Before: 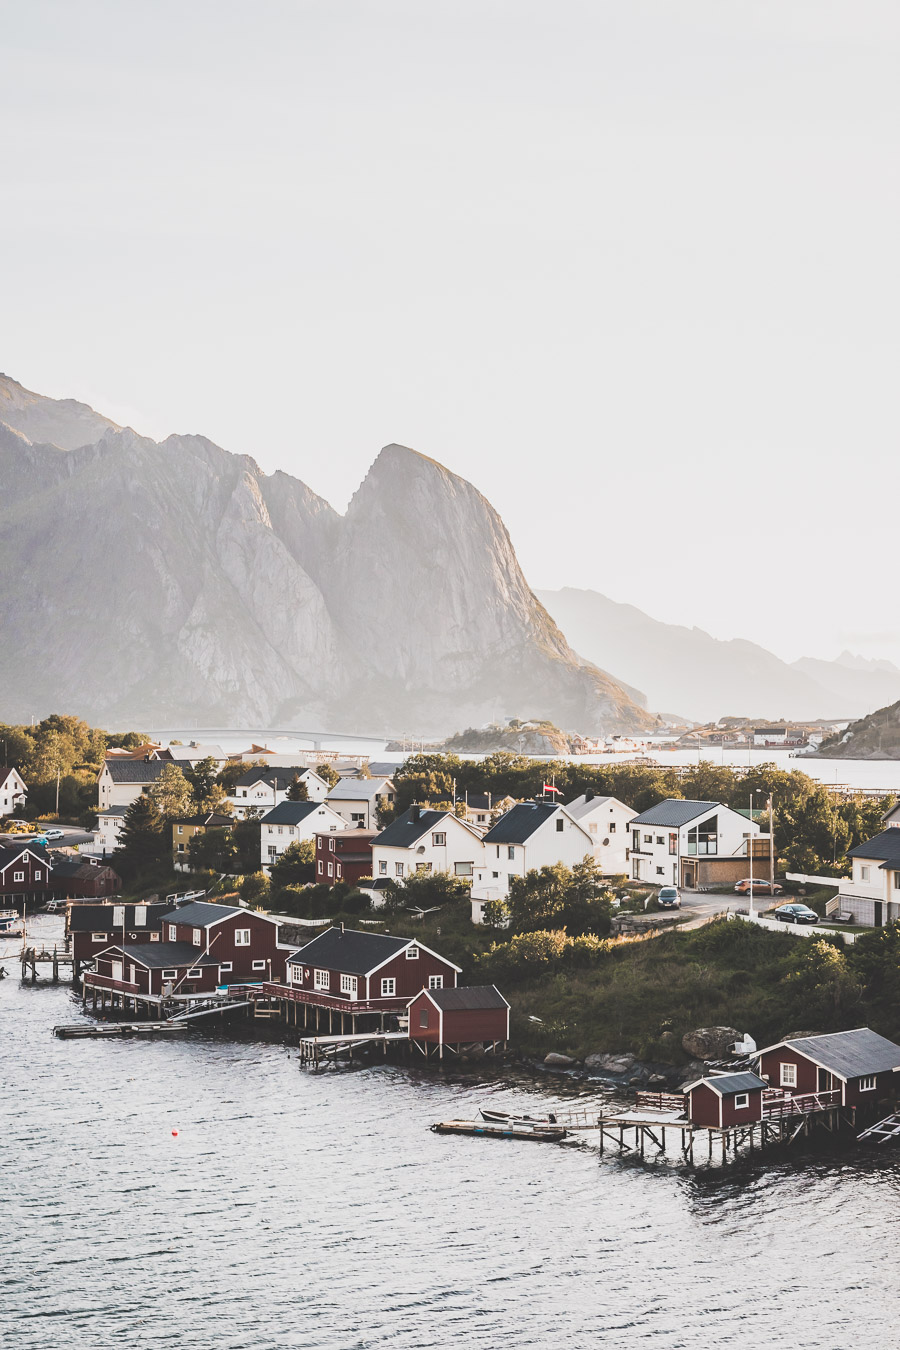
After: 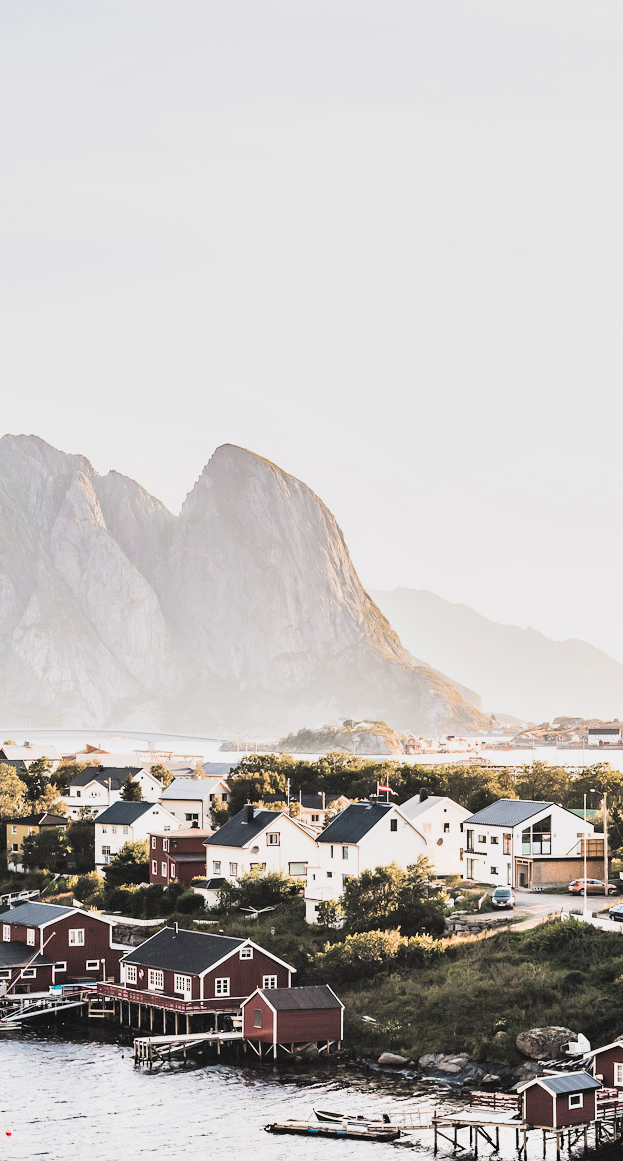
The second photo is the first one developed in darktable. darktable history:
exposure: exposure 0.6 EV, compensate highlight preservation false
velvia: on, module defaults
filmic rgb: black relative exposure -4.38 EV, white relative exposure 4.56 EV, hardness 2.37, contrast 1.05
crop: left 18.479%, right 12.2%, bottom 13.971%
tone equalizer: -8 EV -0.75 EV, -7 EV -0.7 EV, -6 EV -0.6 EV, -5 EV -0.4 EV, -3 EV 0.4 EV, -2 EV 0.6 EV, -1 EV 0.7 EV, +0 EV 0.75 EV, edges refinement/feathering 500, mask exposure compensation -1.57 EV, preserve details no
shadows and highlights: low approximation 0.01, soften with gaussian
white balance: red 1, blue 1
